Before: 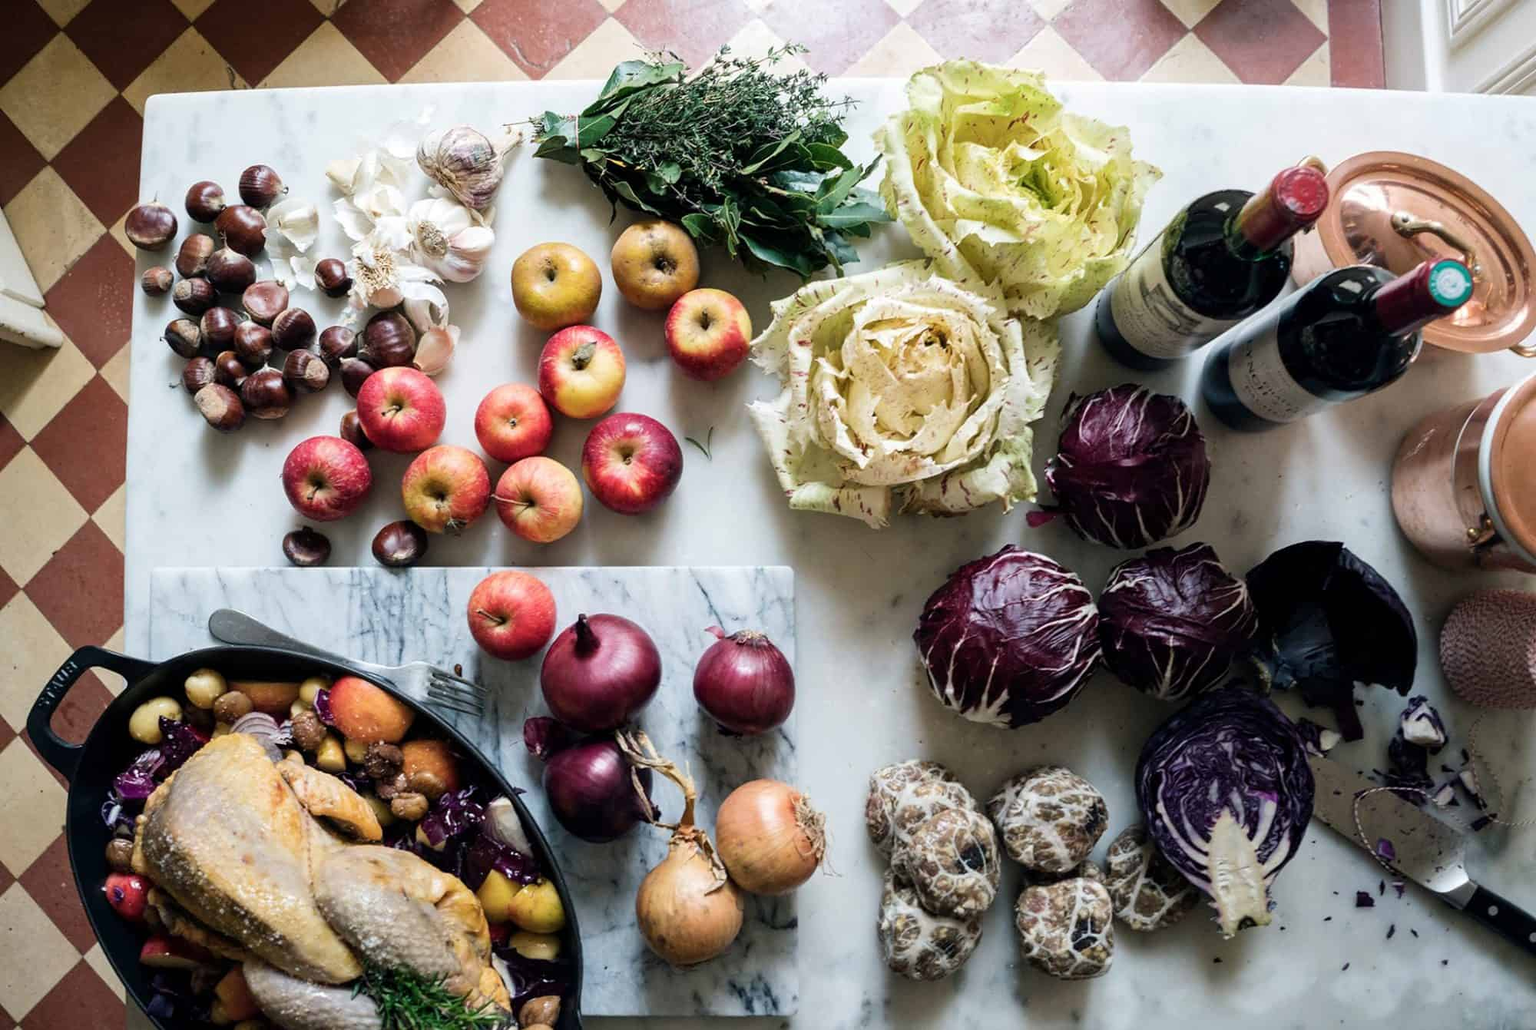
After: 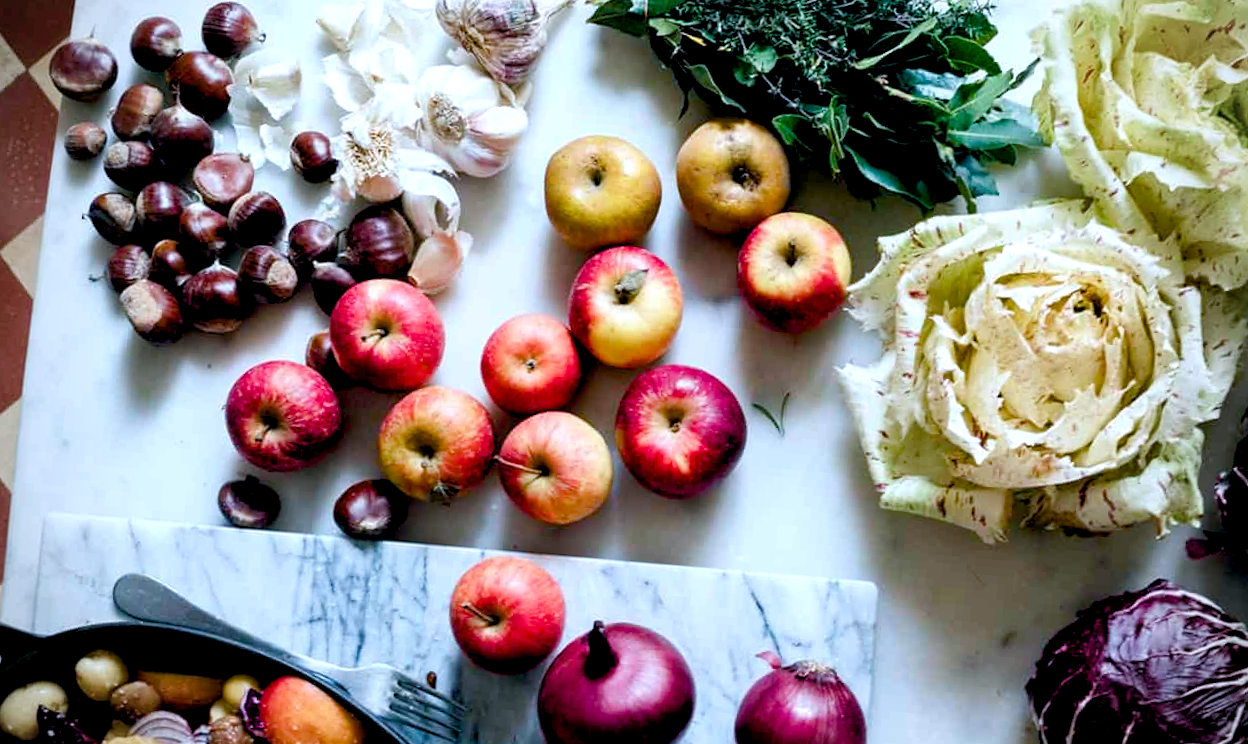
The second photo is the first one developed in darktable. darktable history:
color calibration: x 0.372, y 0.386, temperature 4283.97 K
color balance rgb: shadows lift › luminance -9.41%, highlights gain › luminance 17.6%, global offset › luminance -1.45%, perceptual saturation grading › highlights -17.77%, perceptual saturation grading › mid-tones 33.1%, perceptual saturation grading › shadows 50.52%, global vibrance 24.22%
crop and rotate: angle -4.99°, left 2.122%, top 6.945%, right 27.566%, bottom 30.519%
vignetting: on, module defaults
